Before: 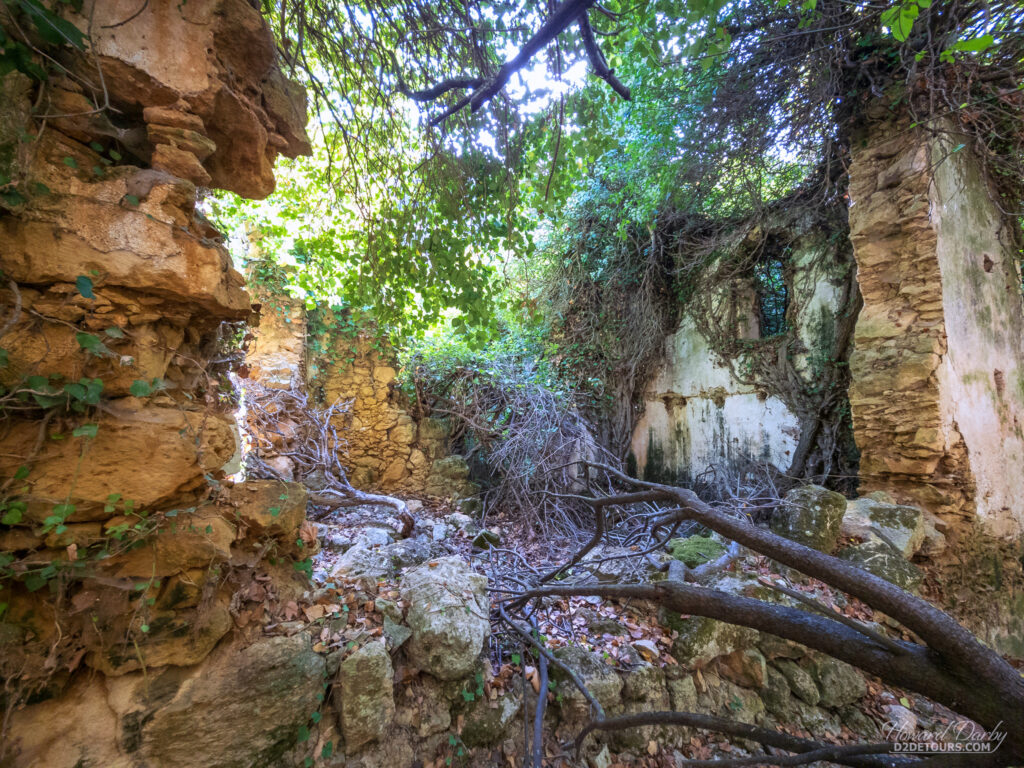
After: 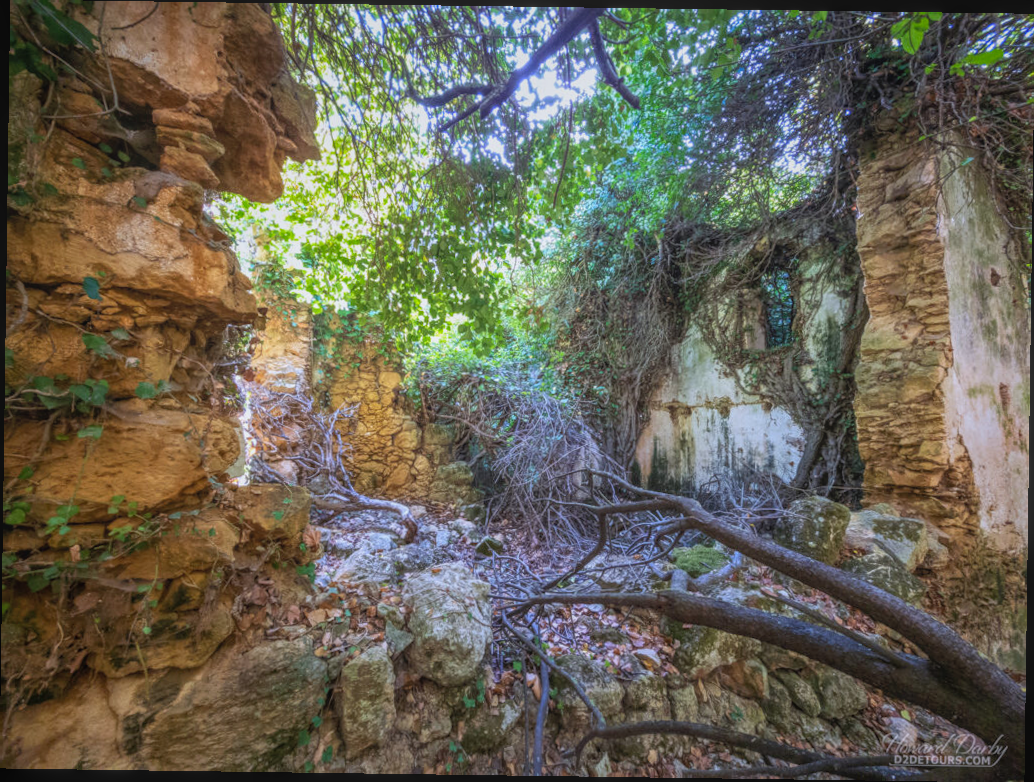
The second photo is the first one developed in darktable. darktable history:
white balance: red 0.988, blue 1.017
local contrast: highlights 73%, shadows 15%, midtone range 0.197
rotate and perspective: rotation 0.8°, automatic cropping off
